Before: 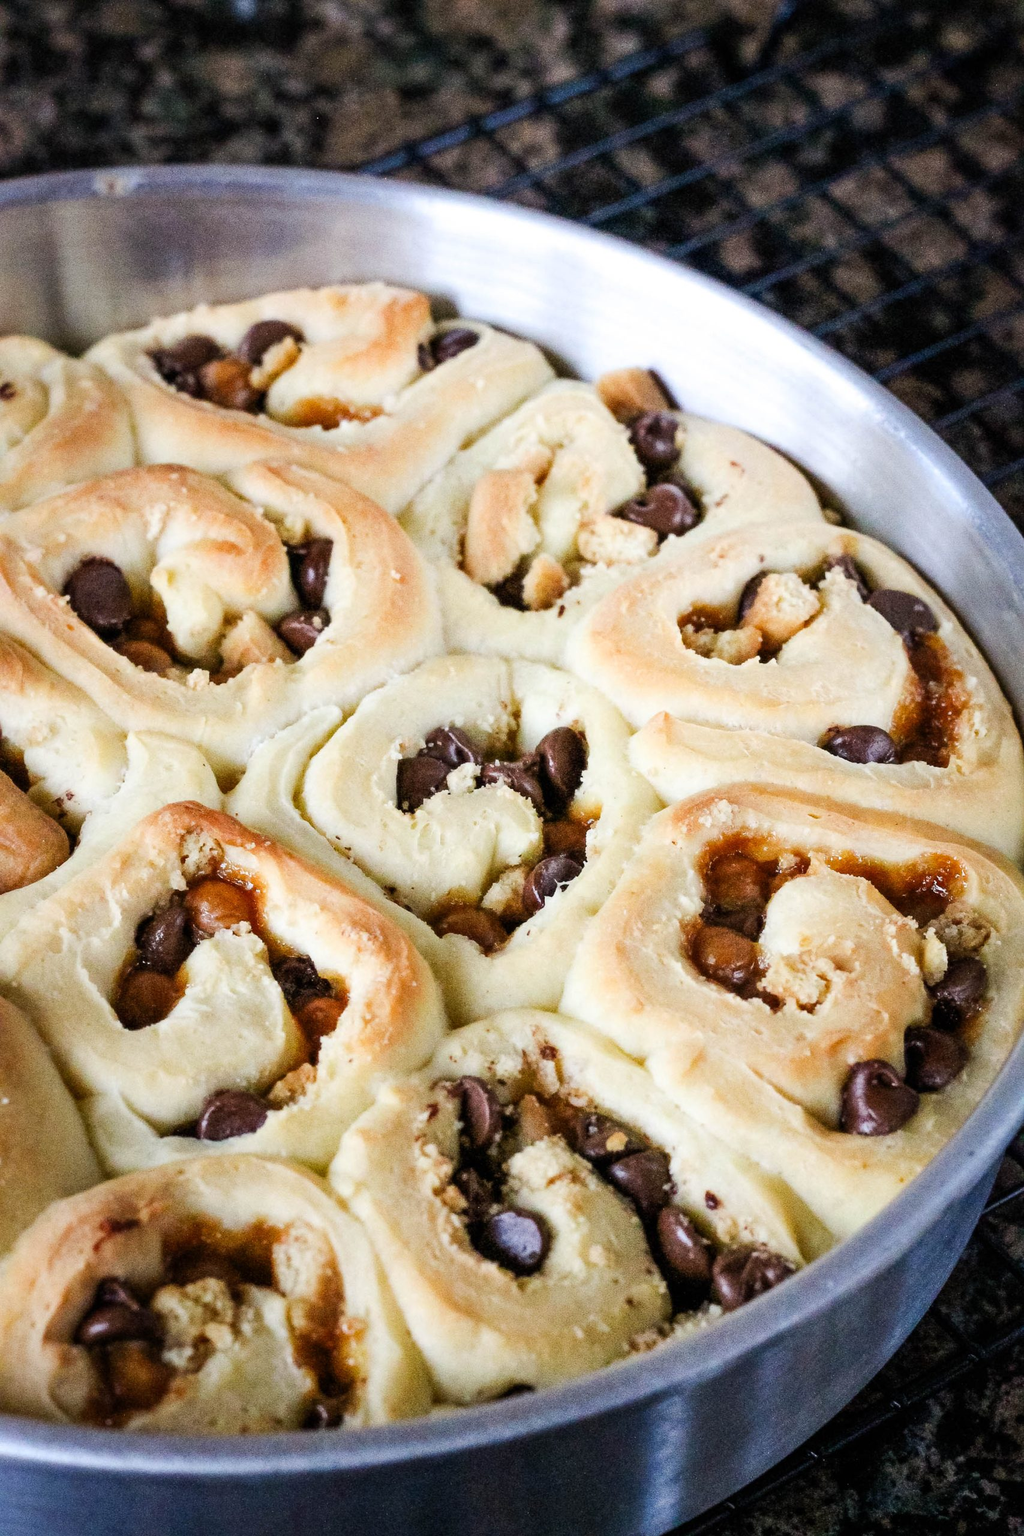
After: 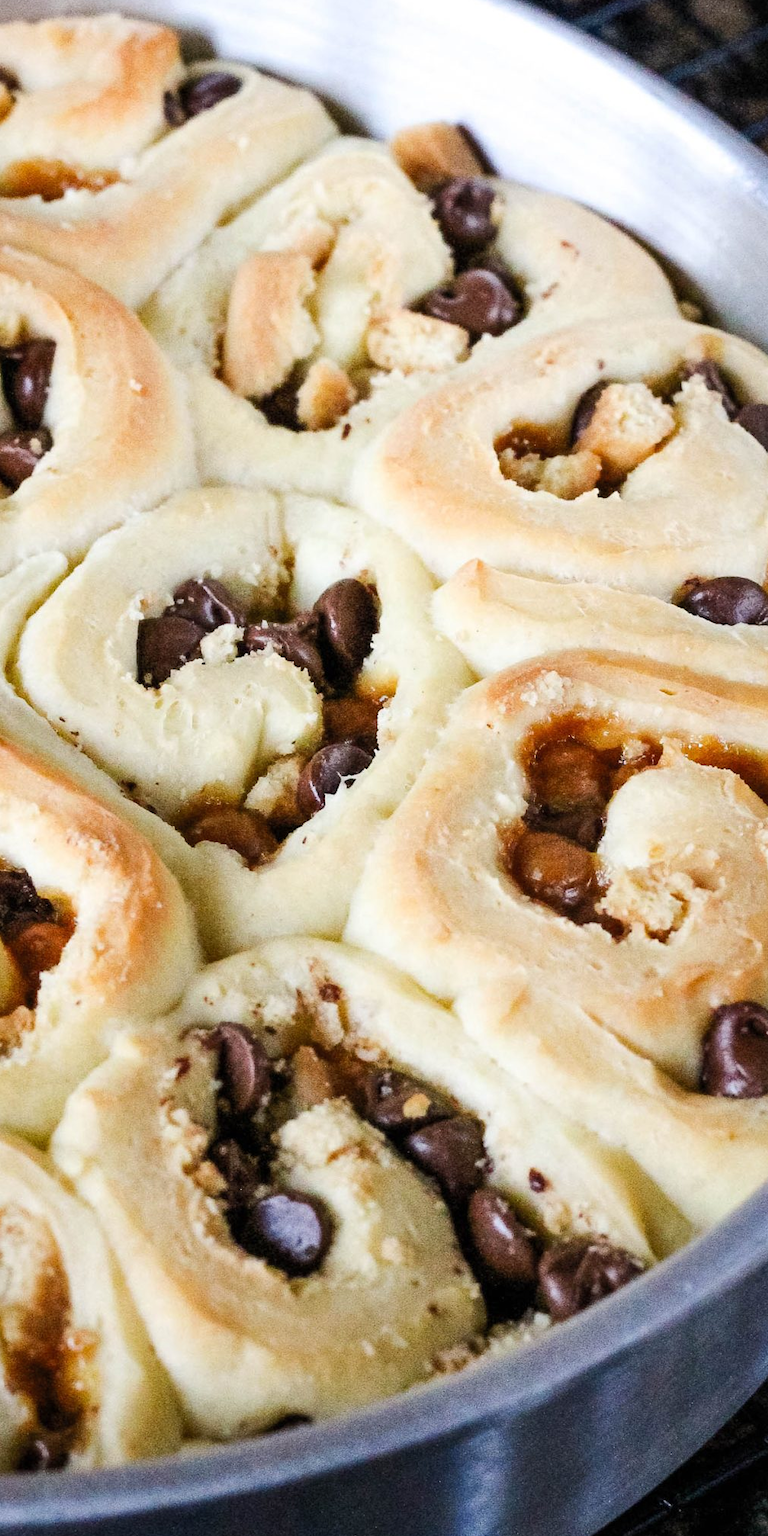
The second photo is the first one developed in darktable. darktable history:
crop and rotate: left 28.256%, top 17.734%, right 12.656%, bottom 3.573%
fill light: on, module defaults
